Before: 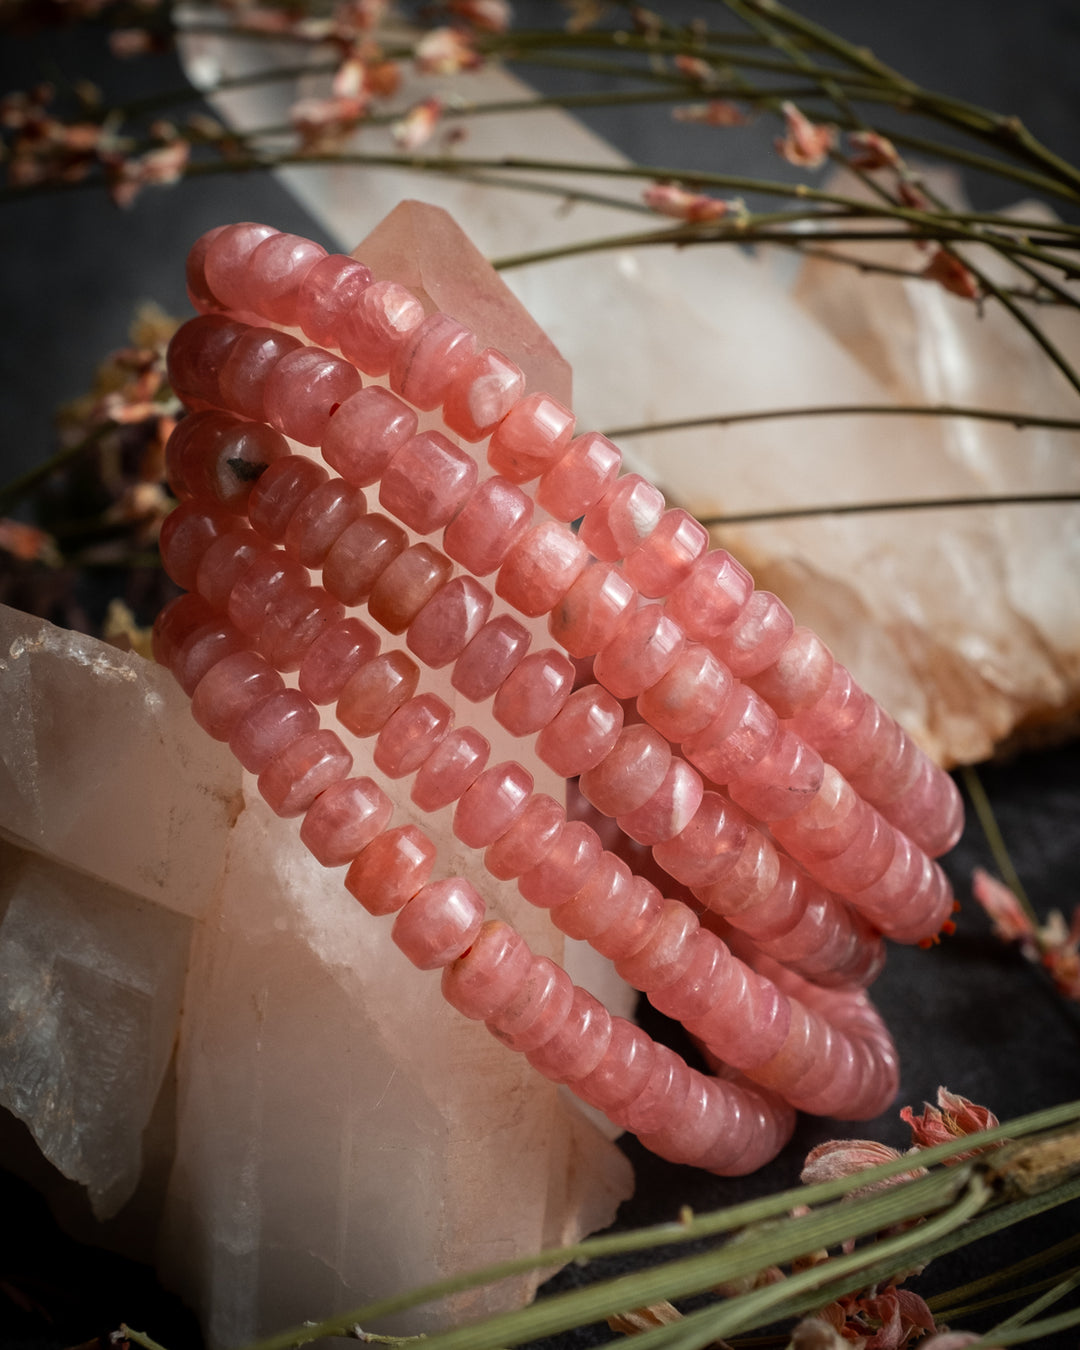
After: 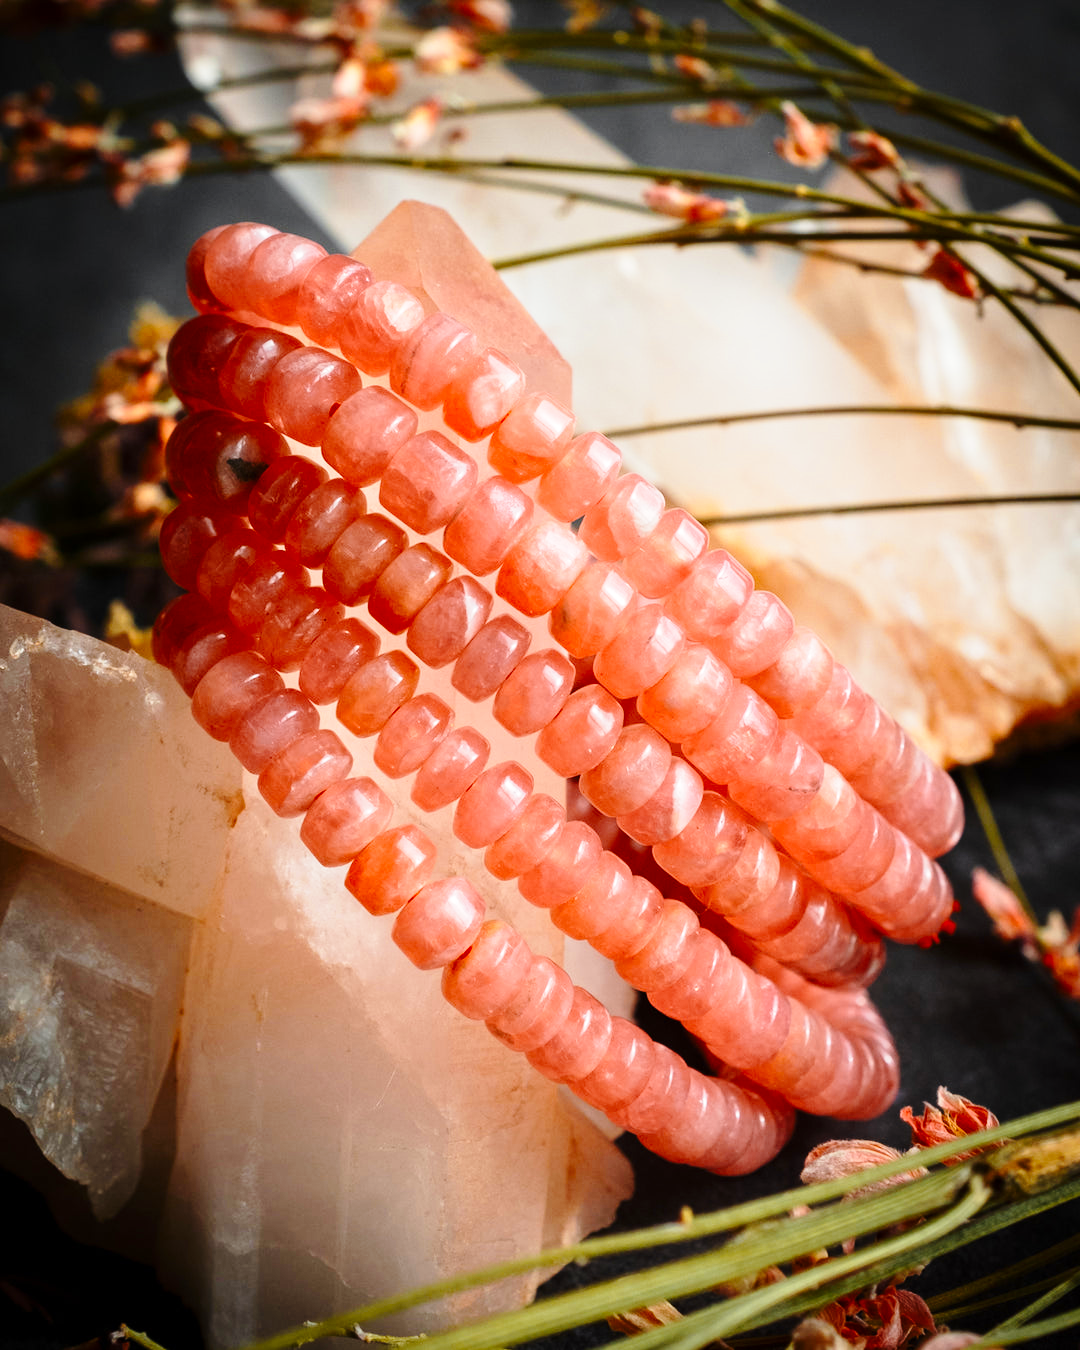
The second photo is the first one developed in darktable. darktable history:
base curve: curves: ch0 [(0, 0) (0.028, 0.03) (0.121, 0.232) (0.46, 0.748) (0.859, 0.968) (1, 1)], preserve colors none
color zones: curves: ch0 [(0, 0.511) (0.143, 0.531) (0.286, 0.56) (0.429, 0.5) (0.571, 0.5) (0.714, 0.5) (0.857, 0.5) (1, 0.5)]; ch1 [(0, 0.525) (0.143, 0.705) (0.286, 0.715) (0.429, 0.35) (0.571, 0.35) (0.714, 0.35) (0.857, 0.4) (1, 0.4)]; ch2 [(0, 0.572) (0.143, 0.512) (0.286, 0.473) (0.429, 0.45) (0.571, 0.5) (0.714, 0.5) (0.857, 0.518) (1, 0.518)]
